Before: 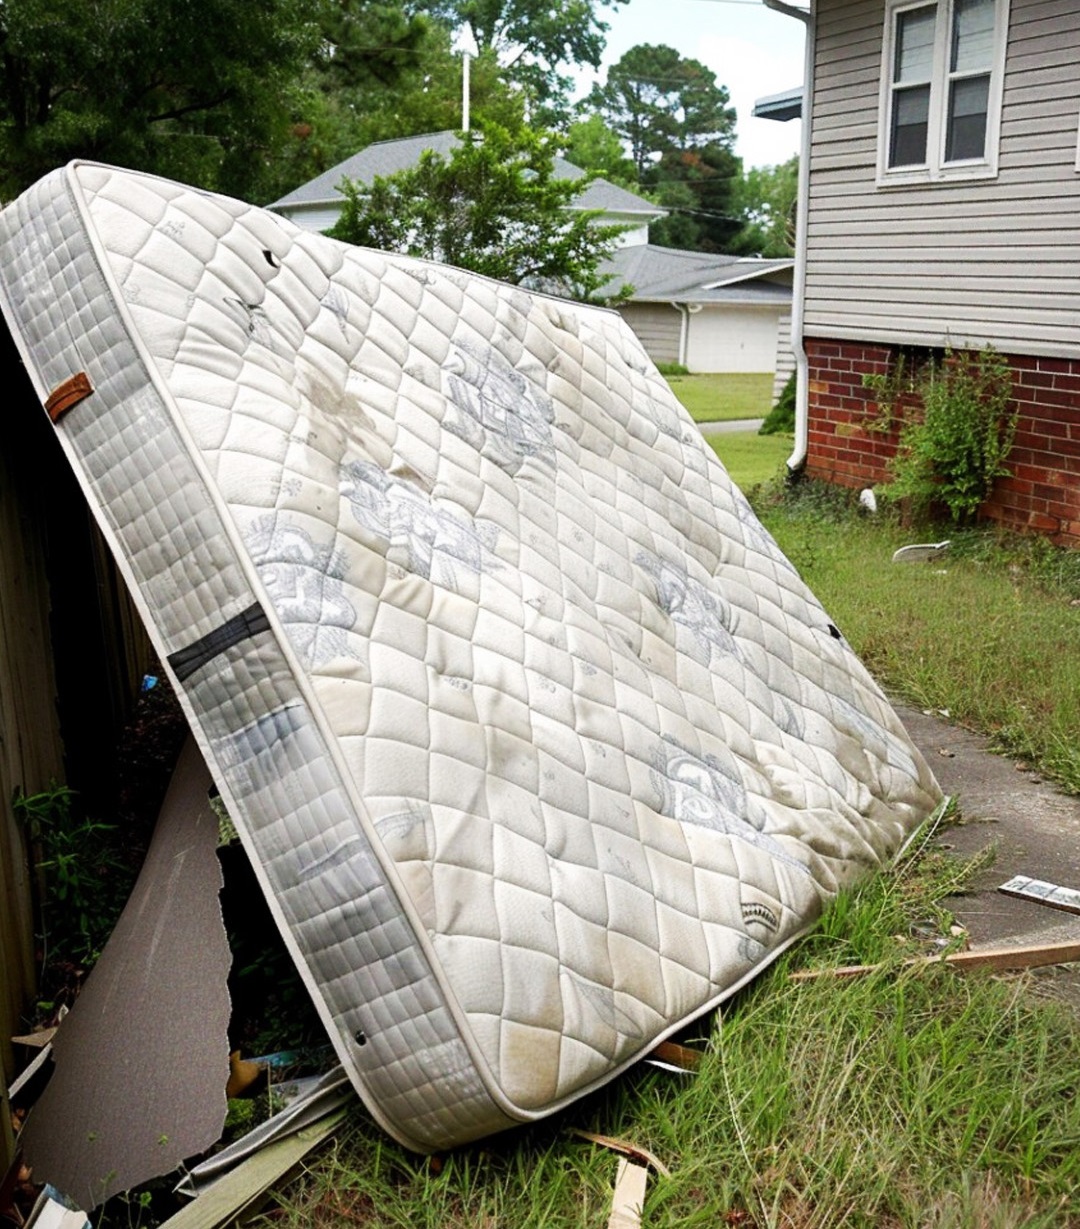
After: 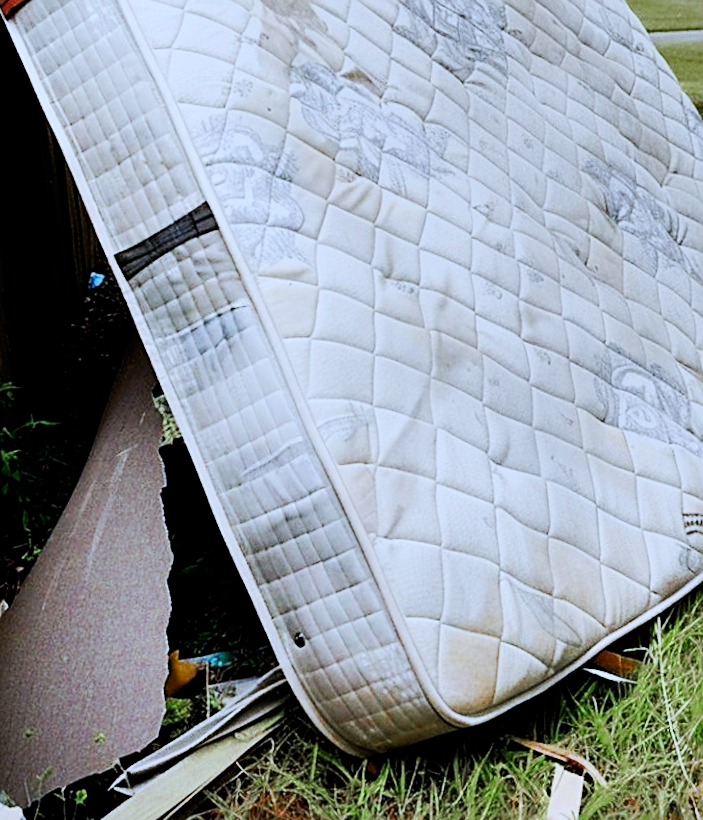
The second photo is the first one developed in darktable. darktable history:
sharpen: on, module defaults
crop and rotate: angle -1.22°, left 3.784%, top 31.673%, right 29.514%
exposure: black level correction 0, exposure 0.697 EV, compensate exposure bias true, compensate highlight preservation false
tone curve: curves: ch0 [(0, 0) (0.052, 0.018) (0.236, 0.207) (0.41, 0.417) (0.485, 0.518) (0.54, 0.584) (0.625, 0.666) (0.845, 0.828) (0.994, 0.964)]; ch1 [(0, 0.055) (0.15, 0.117) (0.317, 0.34) (0.382, 0.408) (0.434, 0.441) (0.472, 0.479) (0.498, 0.501) (0.557, 0.558) (0.616, 0.59) (0.739, 0.7) (0.873, 0.857) (1, 0.928)]; ch2 [(0, 0) (0.352, 0.403) (0.447, 0.466) (0.482, 0.482) (0.528, 0.526) (0.586, 0.577) (0.618, 0.621) (0.785, 0.747) (1, 1)], preserve colors none
color zones: curves: ch0 [(0.11, 0.396) (0.195, 0.36) (0.25, 0.5) (0.303, 0.412) (0.357, 0.544) (0.75, 0.5) (0.967, 0.328)]; ch1 [(0, 0.468) (0.112, 0.512) (0.202, 0.6) (0.25, 0.5) (0.307, 0.352) (0.357, 0.544) (0.75, 0.5) (0.963, 0.524)]
color correction: highlights a* -2.24, highlights b* -18.35
shadows and highlights: radius 171.57, shadows 26.81, white point adjustment 3.22, highlights -68.76, soften with gaussian
filmic rgb: black relative exposure -7.45 EV, white relative exposure 4.86 EV, hardness 3.4, color science v6 (2022)
